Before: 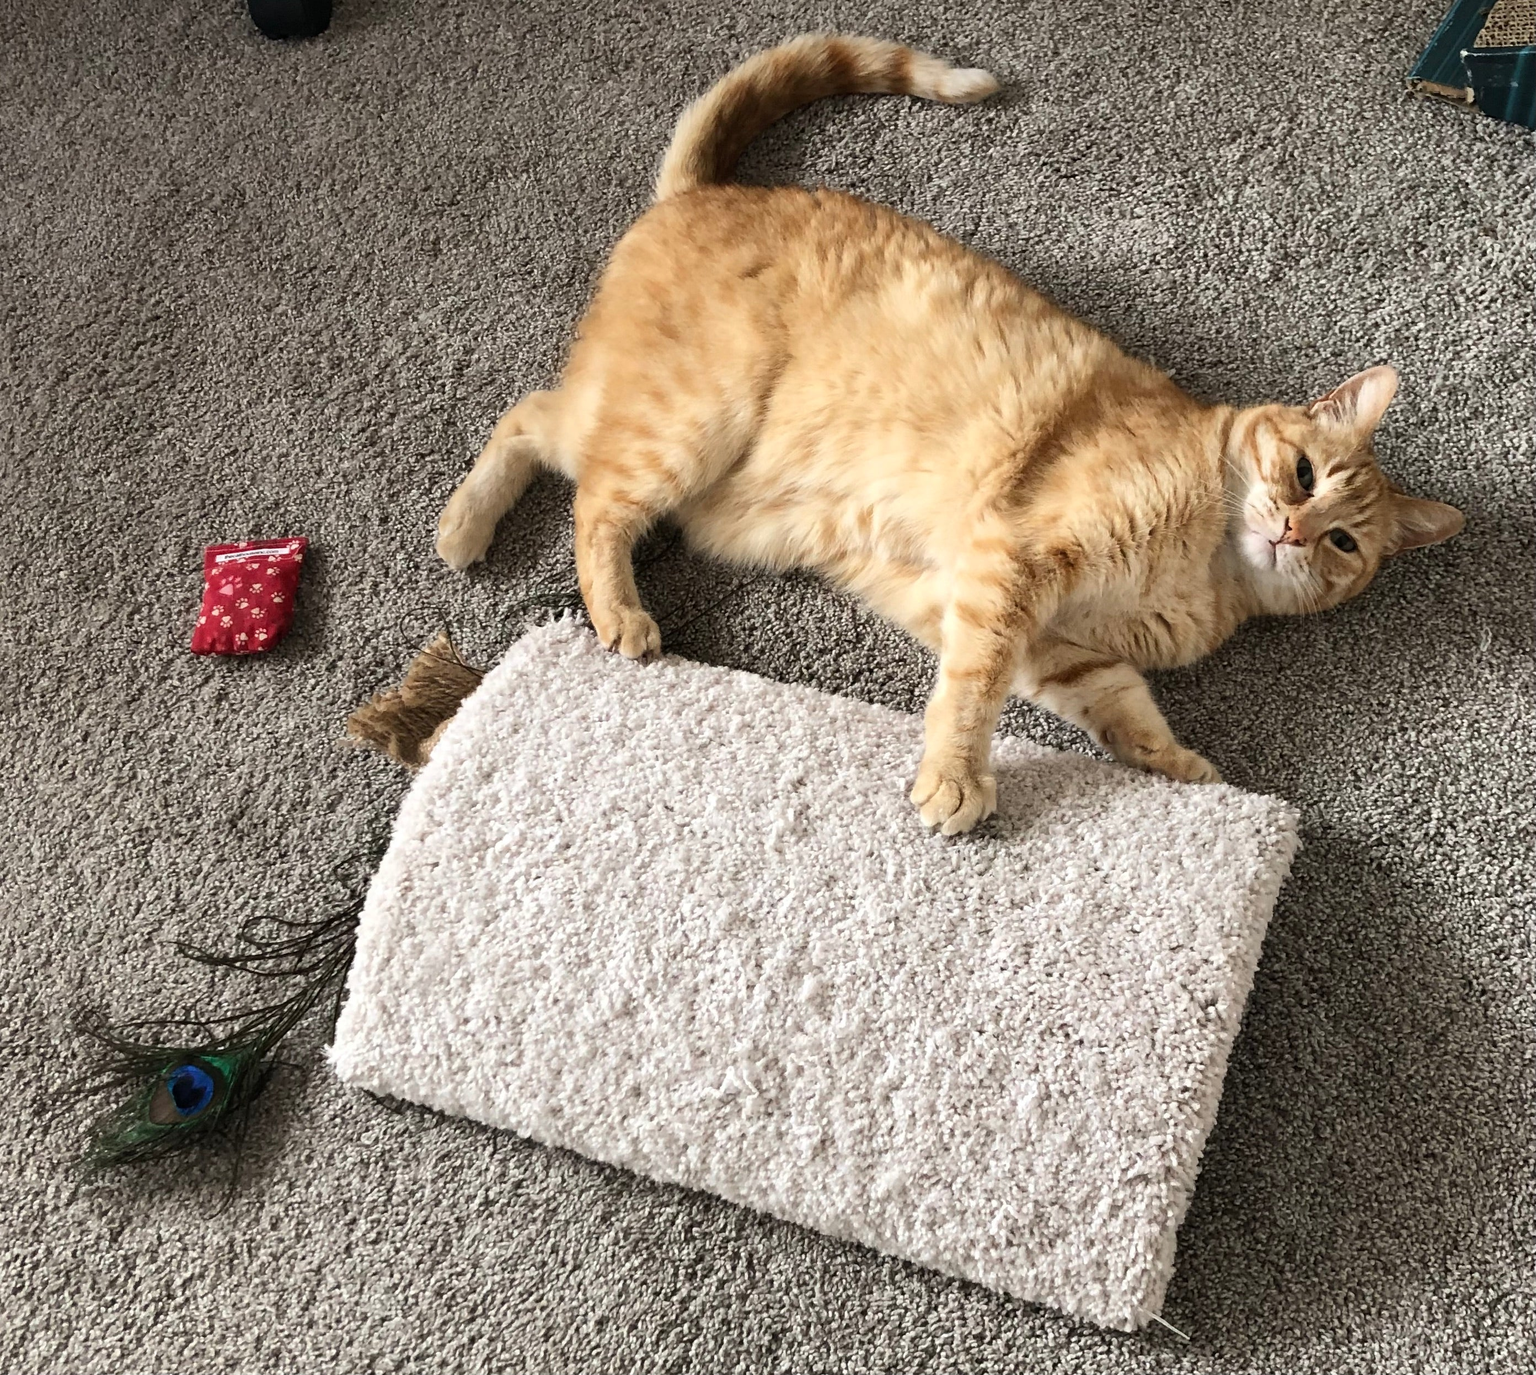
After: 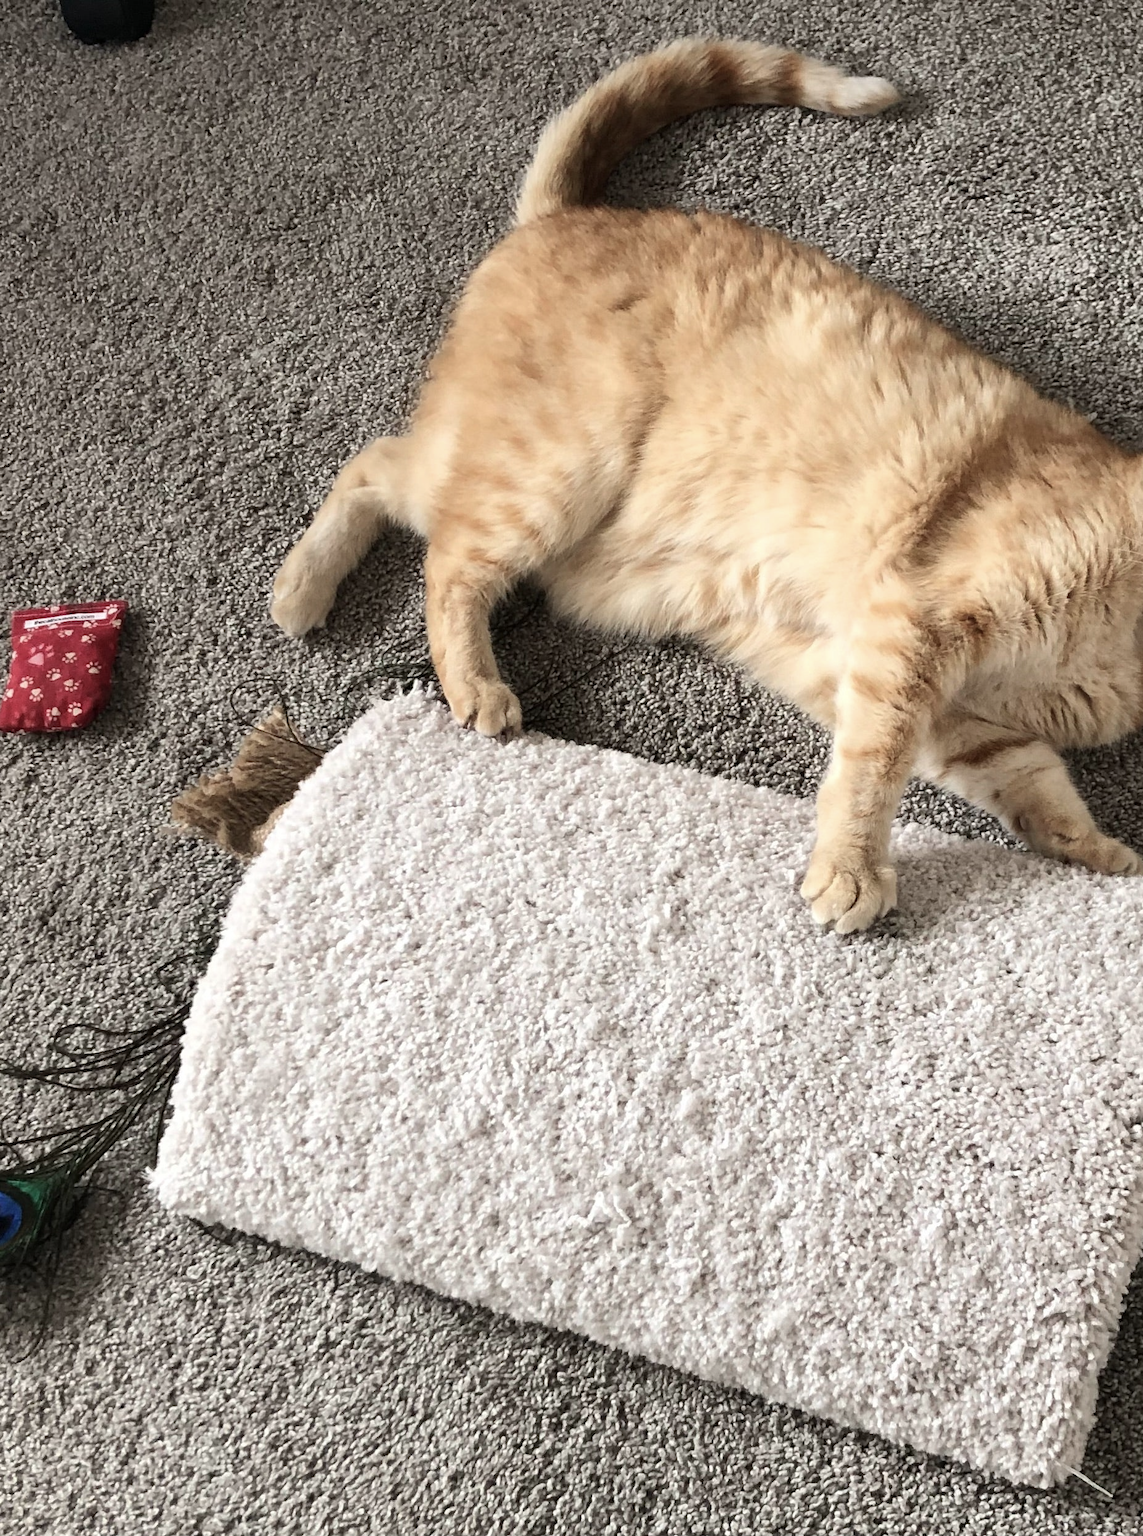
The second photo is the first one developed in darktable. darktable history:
color balance: input saturation 80.07%
crop and rotate: left 12.648%, right 20.685%
